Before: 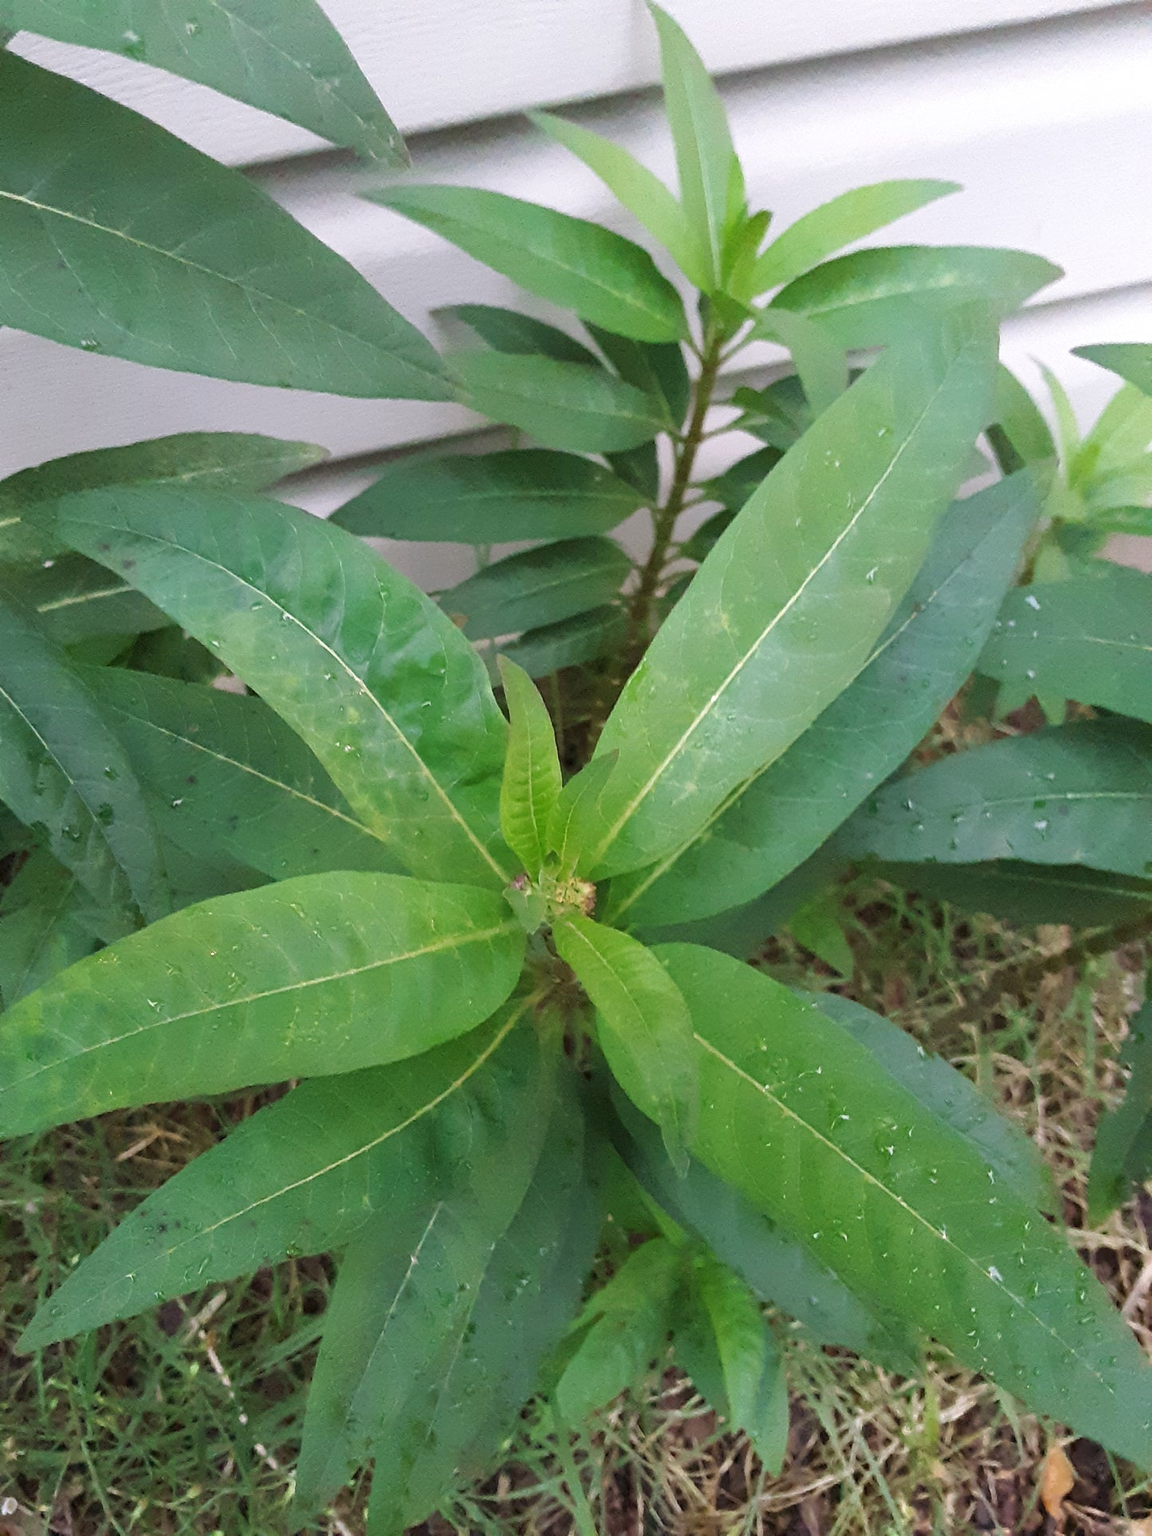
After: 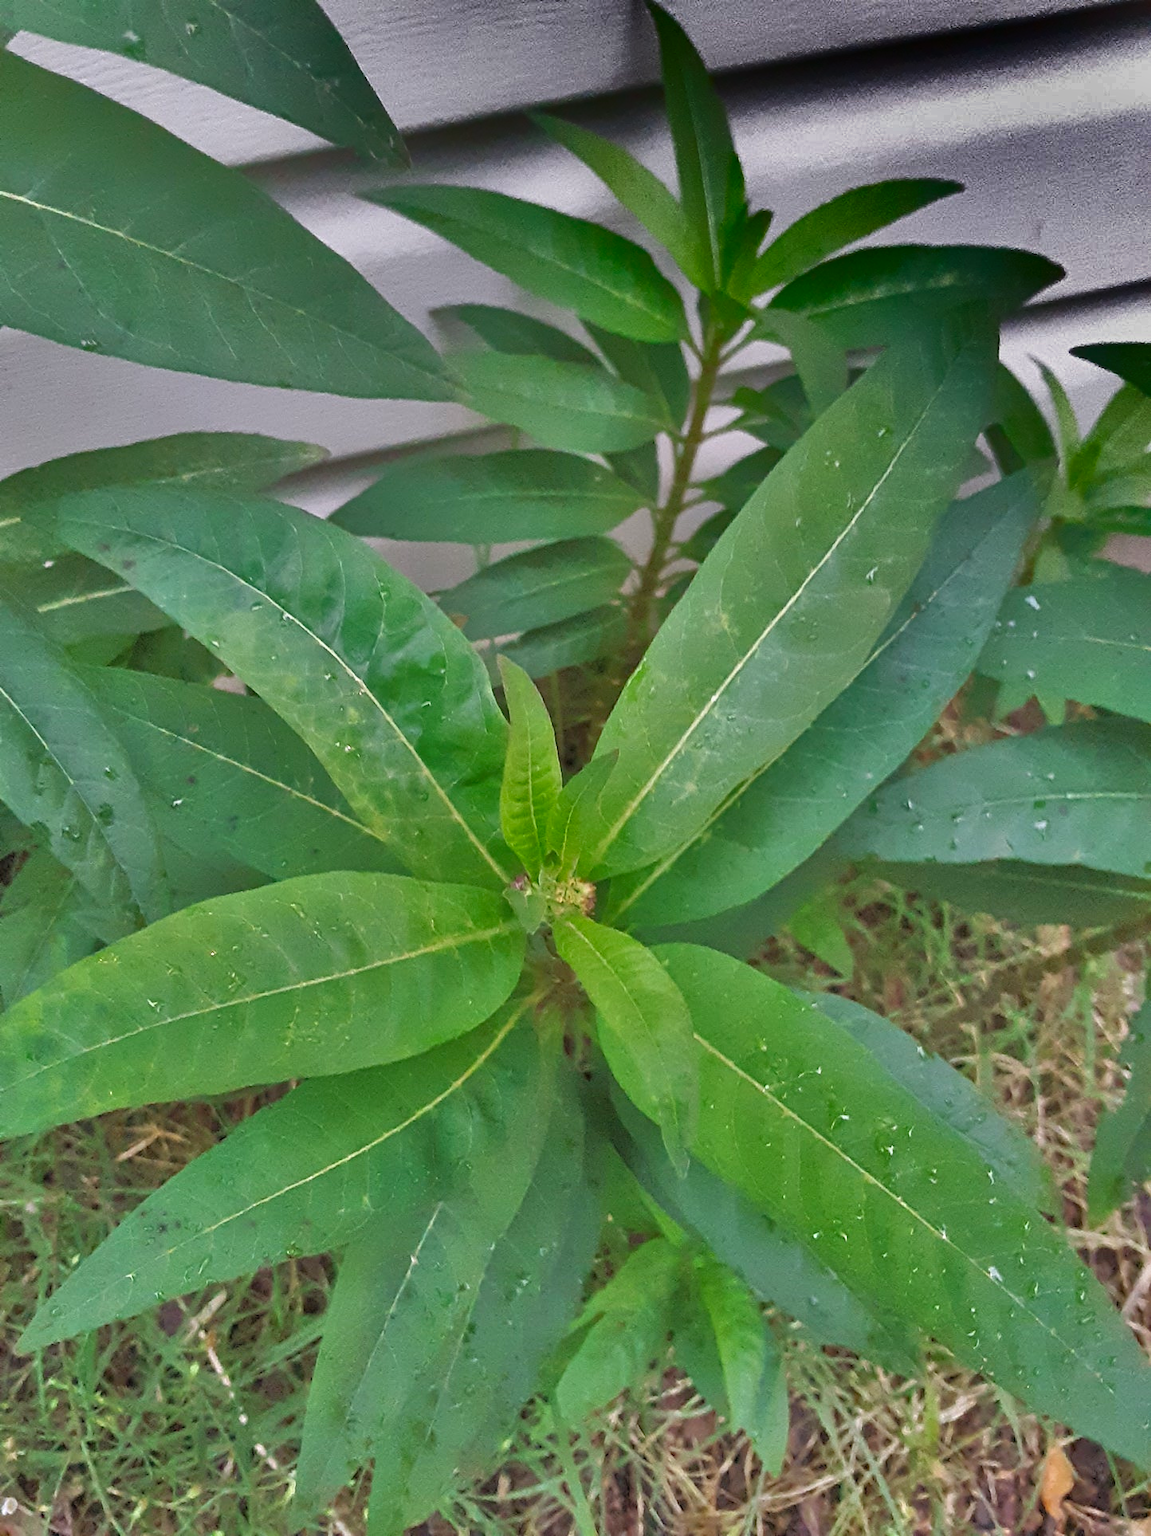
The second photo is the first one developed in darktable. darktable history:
shadows and highlights: radius 124.19, shadows 99.32, white point adjustment -3.15, highlights -98.21, soften with gaussian
contrast equalizer: y [[0.5, 0.5, 0.468, 0.5, 0.5, 0.5], [0.5 ×6], [0.5 ×6], [0 ×6], [0 ×6]]
tone equalizer: -7 EV 0.149 EV, -6 EV 0.575 EV, -5 EV 1.16 EV, -4 EV 1.32 EV, -3 EV 1.13 EV, -2 EV 0.6 EV, -1 EV 0.152 EV
